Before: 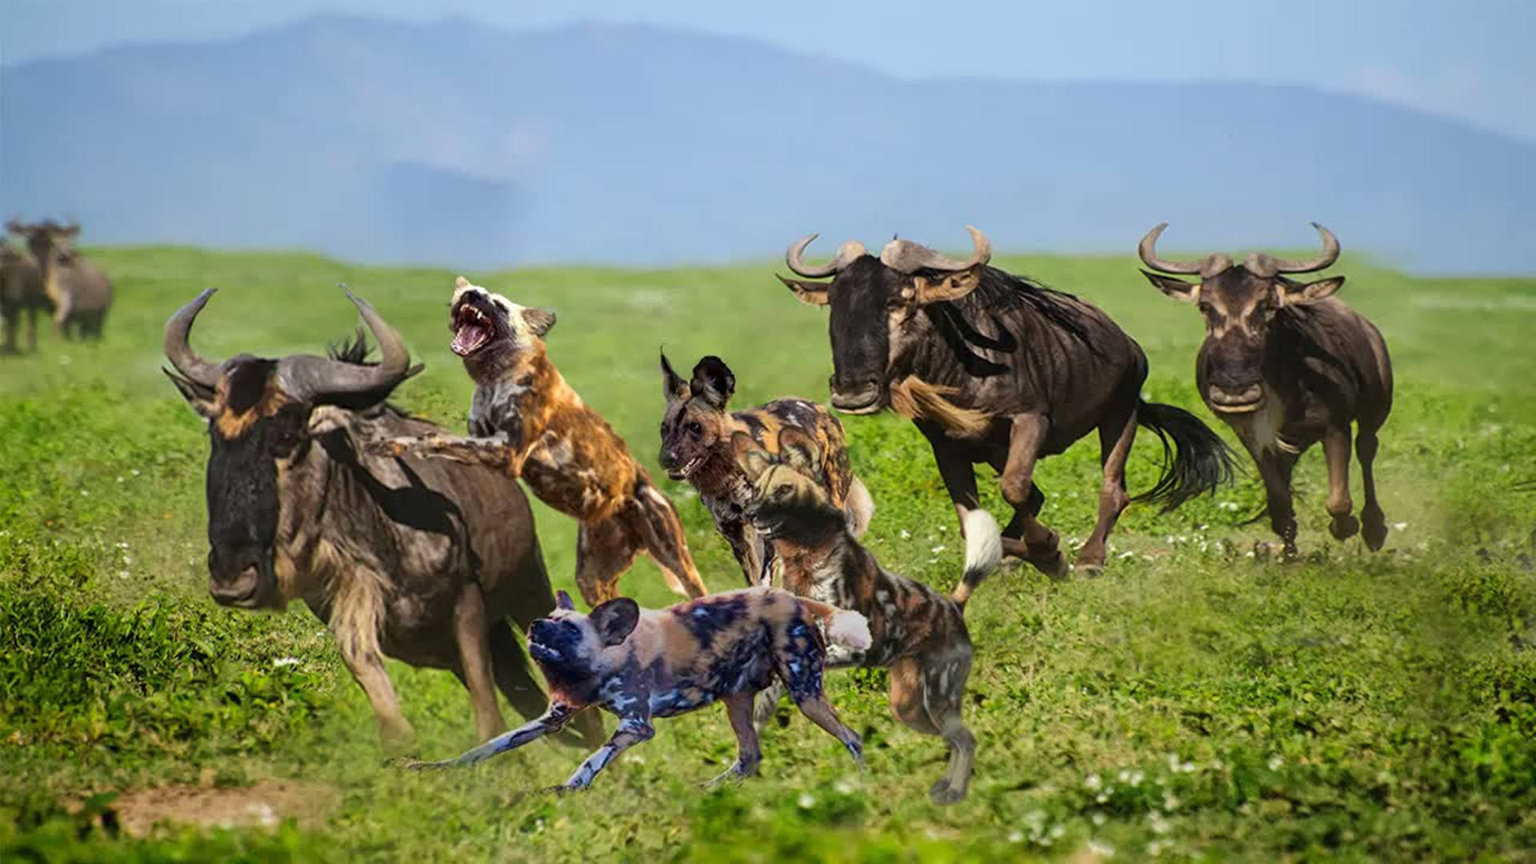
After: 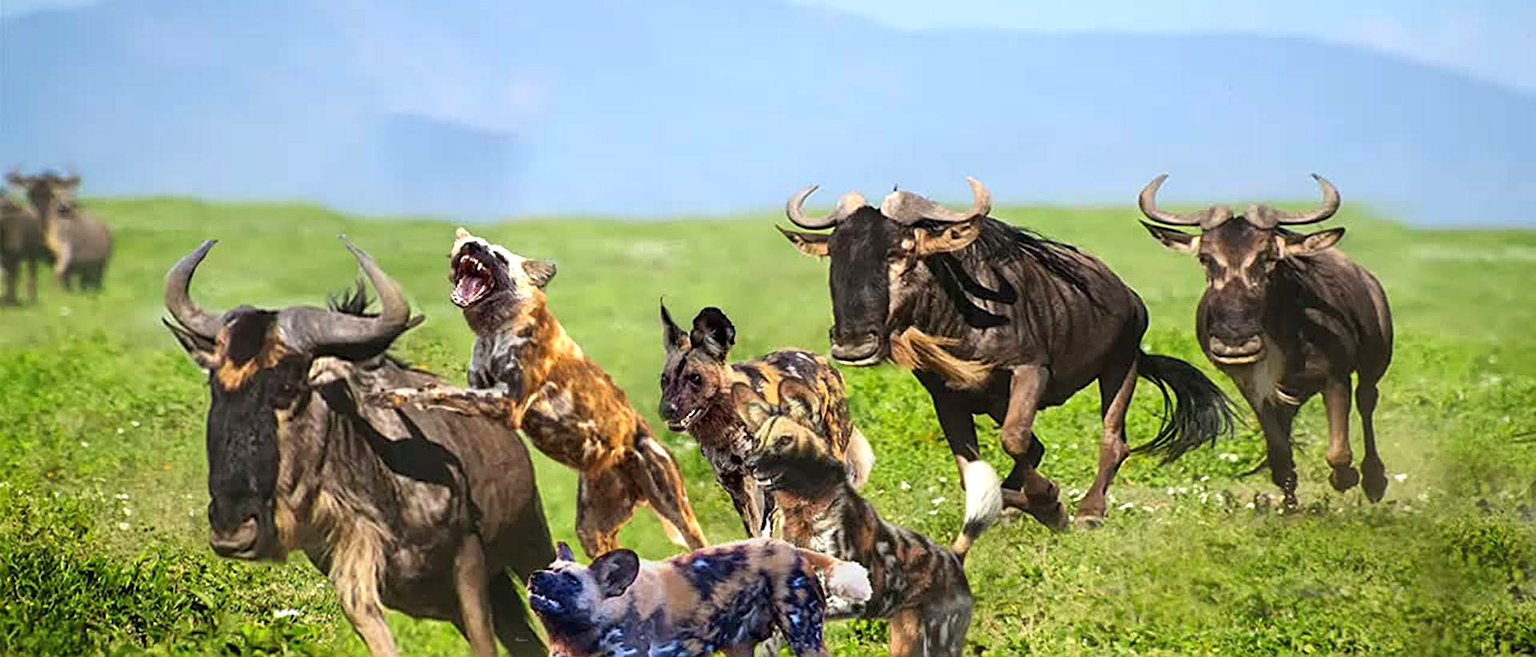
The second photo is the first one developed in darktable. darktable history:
crop: top 5.722%, bottom 18.107%
exposure: exposure 0.498 EV, compensate highlight preservation false
sharpen: on, module defaults
